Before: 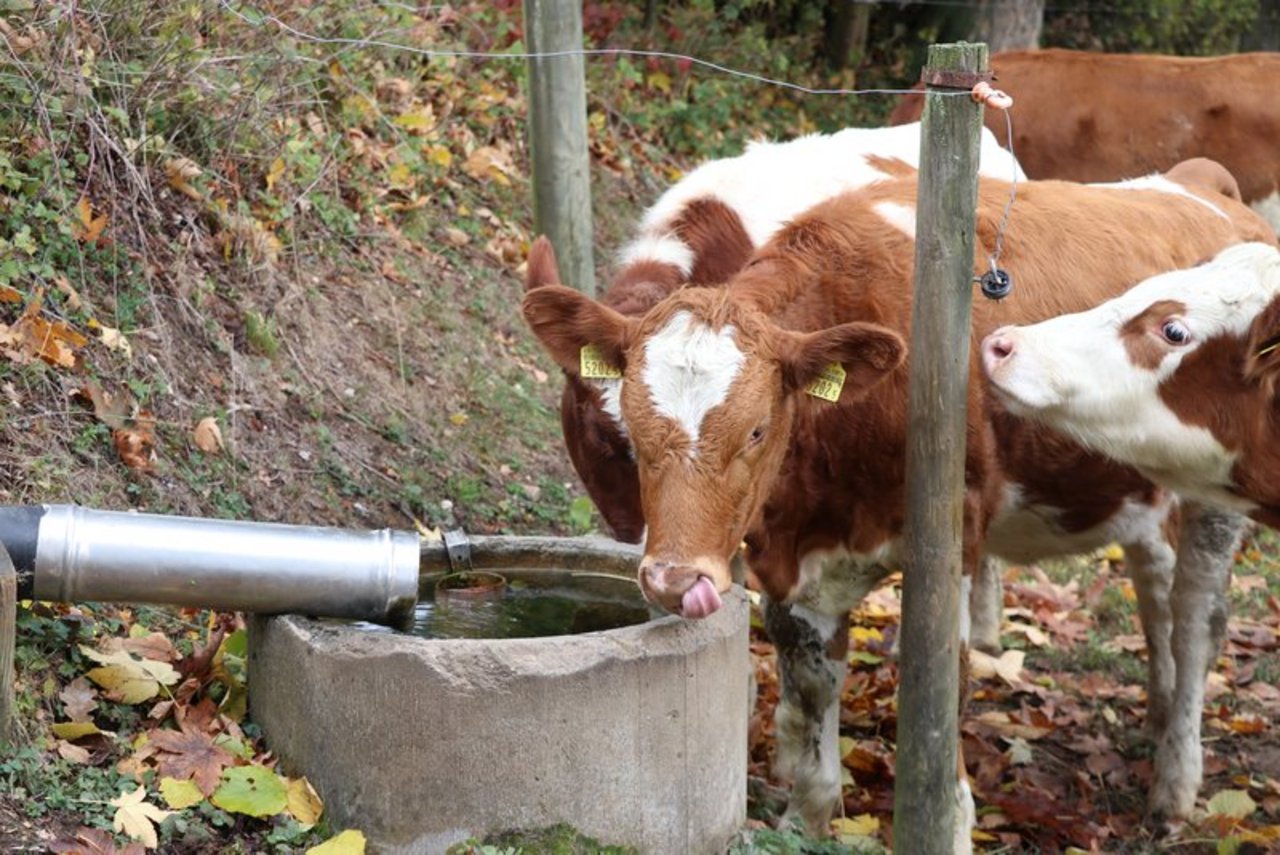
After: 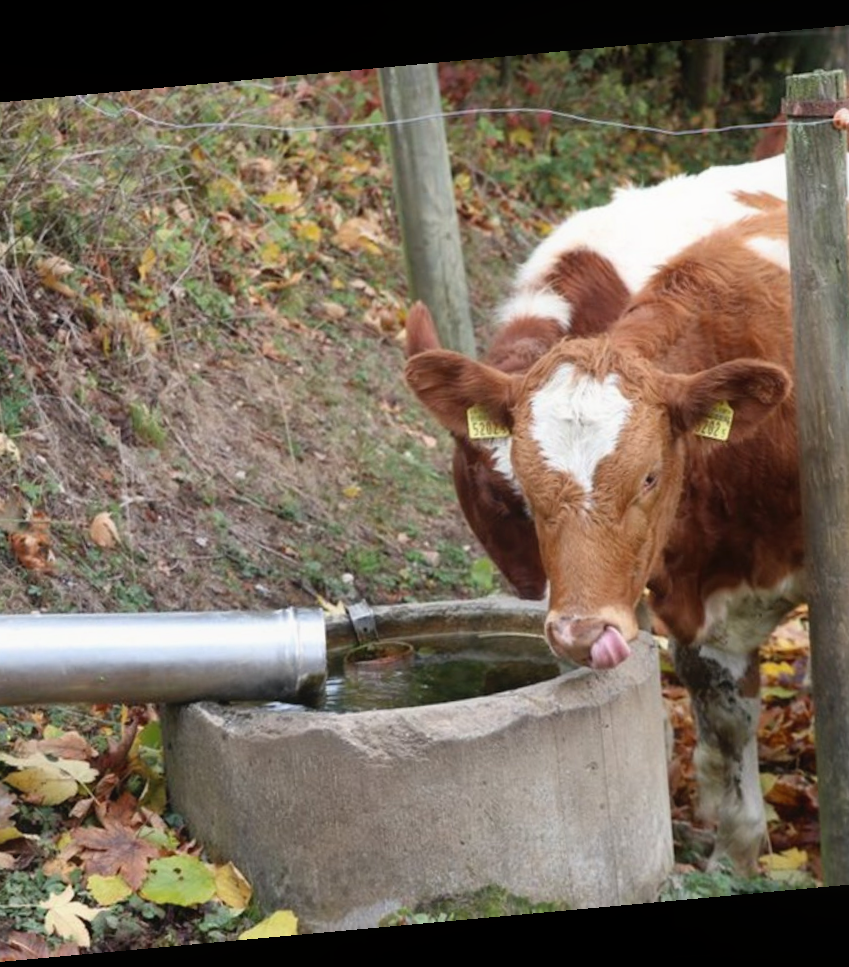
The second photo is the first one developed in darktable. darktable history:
crop: left 10.644%, right 26.528%
rotate and perspective: rotation -5.2°, automatic cropping off
tone equalizer: -7 EV 0.13 EV, smoothing diameter 25%, edges refinement/feathering 10, preserve details guided filter
contrast equalizer: octaves 7, y [[0.6 ×6], [0.55 ×6], [0 ×6], [0 ×6], [0 ×6]], mix -0.2
